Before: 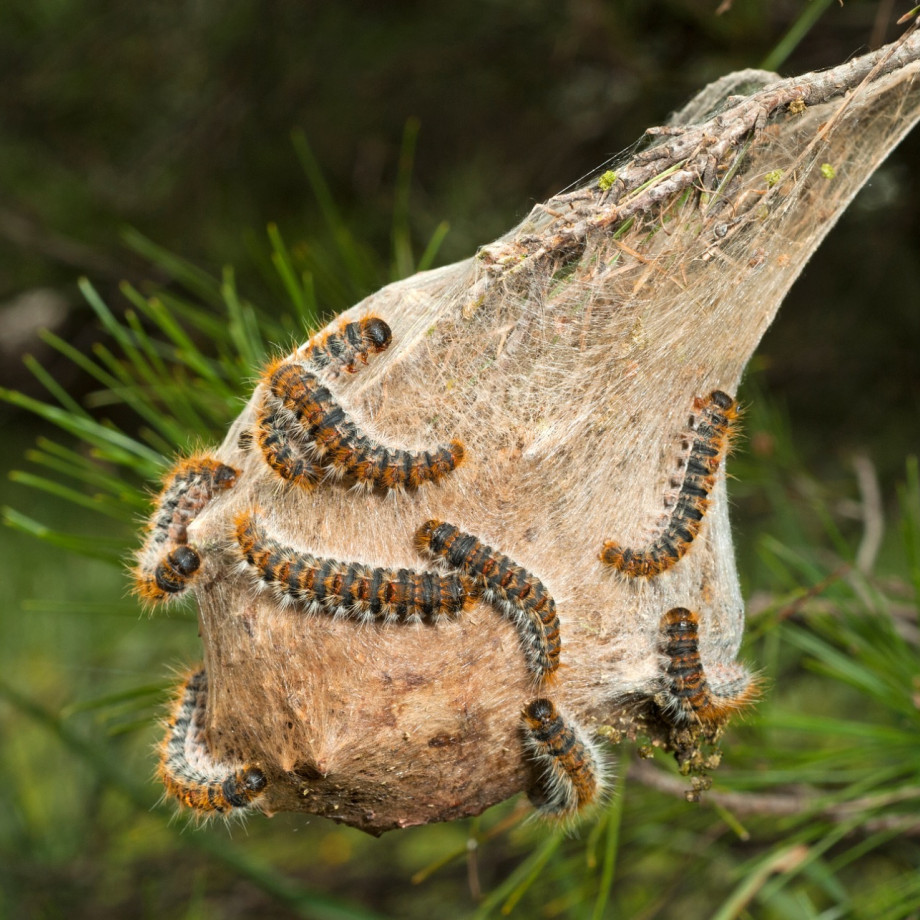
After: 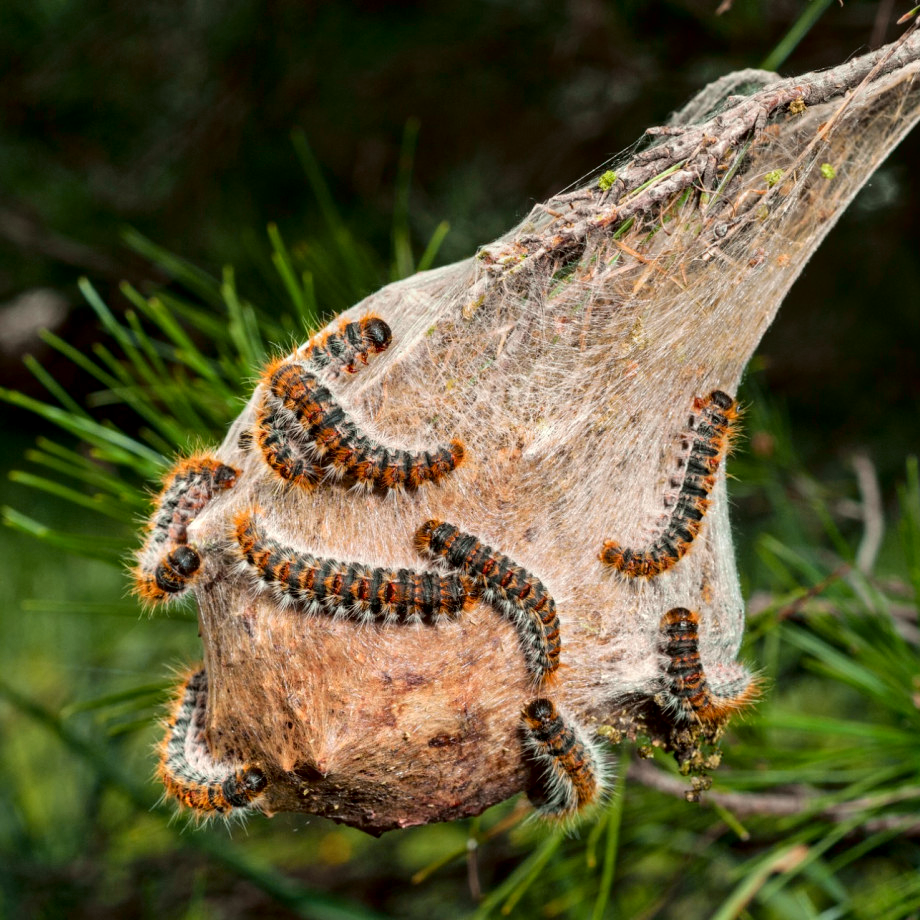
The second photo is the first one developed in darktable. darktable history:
tone curve: curves: ch0 [(0, 0) (0.068, 0.012) (0.183, 0.089) (0.341, 0.283) (0.547, 0.532) (0.828, 0.815) (1, 0.983)]; ch1 [(0, 0) (0.23, 0.166) (0.34, 0.308) (0.371, 0.337) (0.429, 0.411) (0.477, 0.462) (0.499, 0.5) (0.529, 0.537) (0.559, 0.582) (0.743, 0.798) (1, 1)]; ch2 [(0, 0) (0.431, 0.414) (0.498, 0.503) (0.524, 0.528) (0.568, 0.546) (0.6, 0.597) (0.634, 0.645) (0.728, 0.742) (1, 1)], color space Lab, independent channels, preserve colors none
local contrast: on, module defaults
